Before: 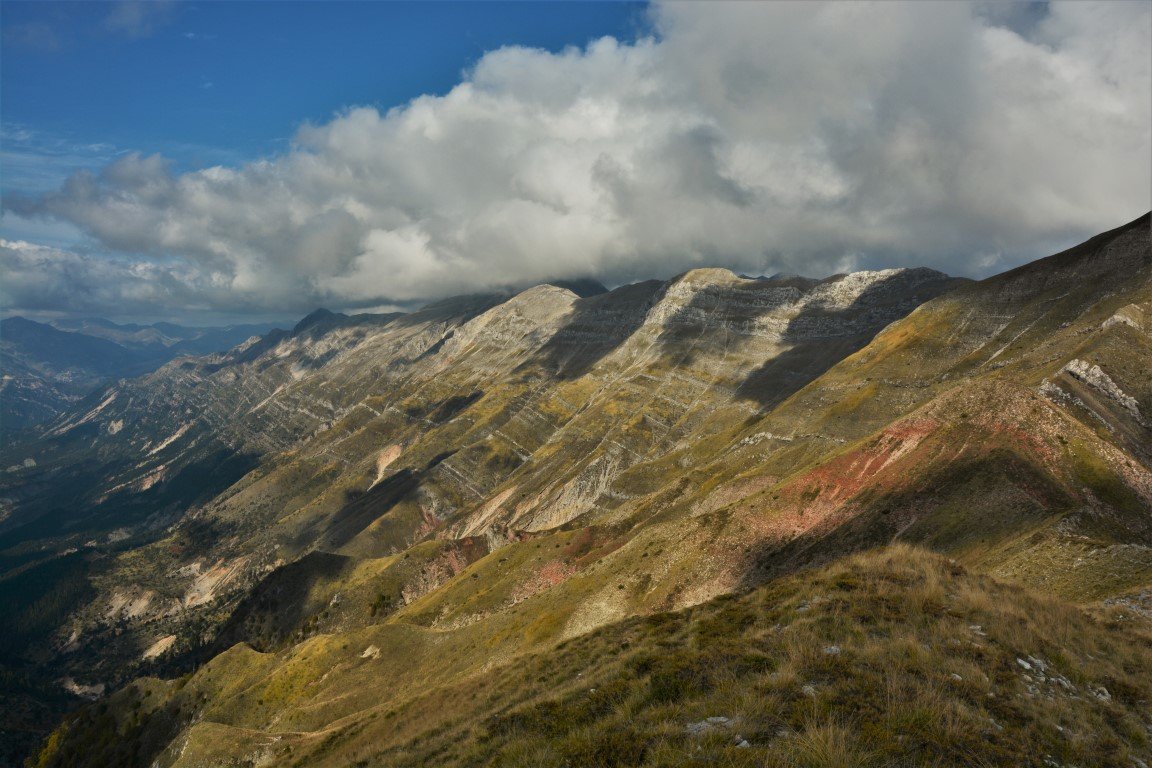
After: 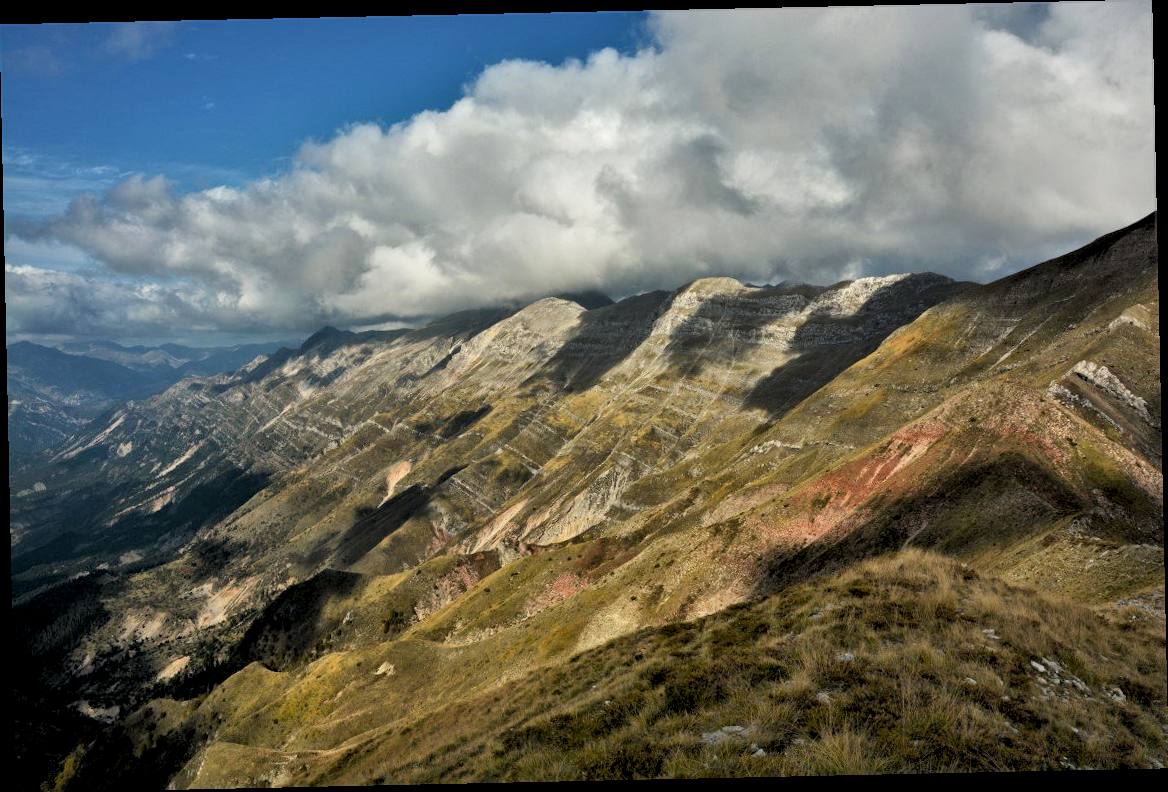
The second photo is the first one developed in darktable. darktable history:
rgb levels: levels [[0.01, 0.419, 0.839], [0, 0.5, 1], [0, 0.5, 1]]
local contrast: mode bilateral grid, contrast 20, coarseness 50, detail 144%, midtone range 0.2
rotate and perspective: rotation -1.24°, automatic cropping off
